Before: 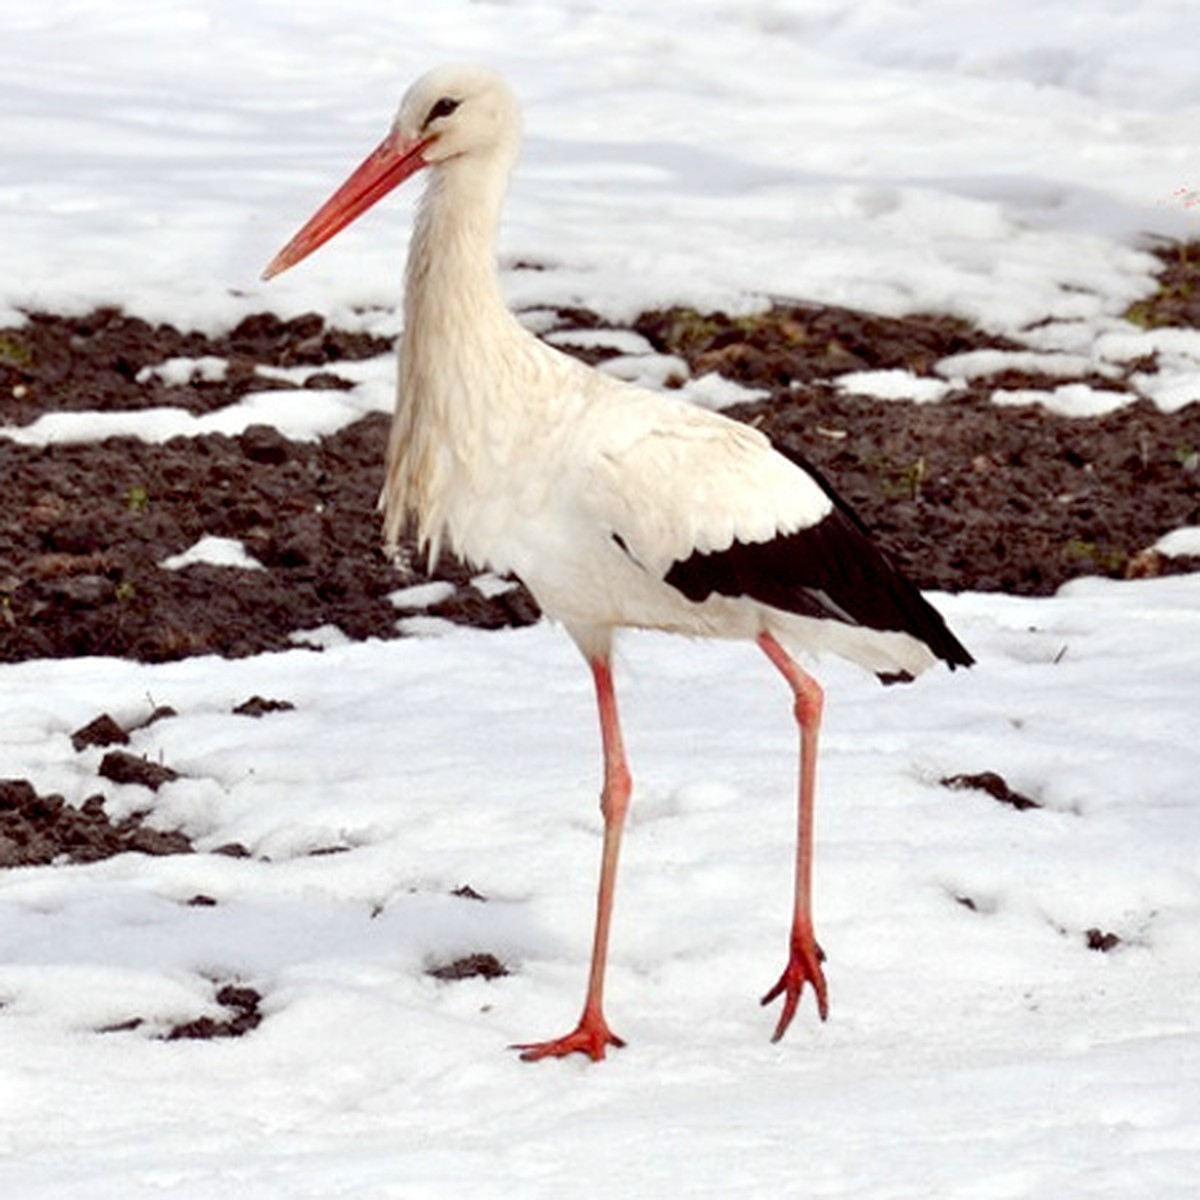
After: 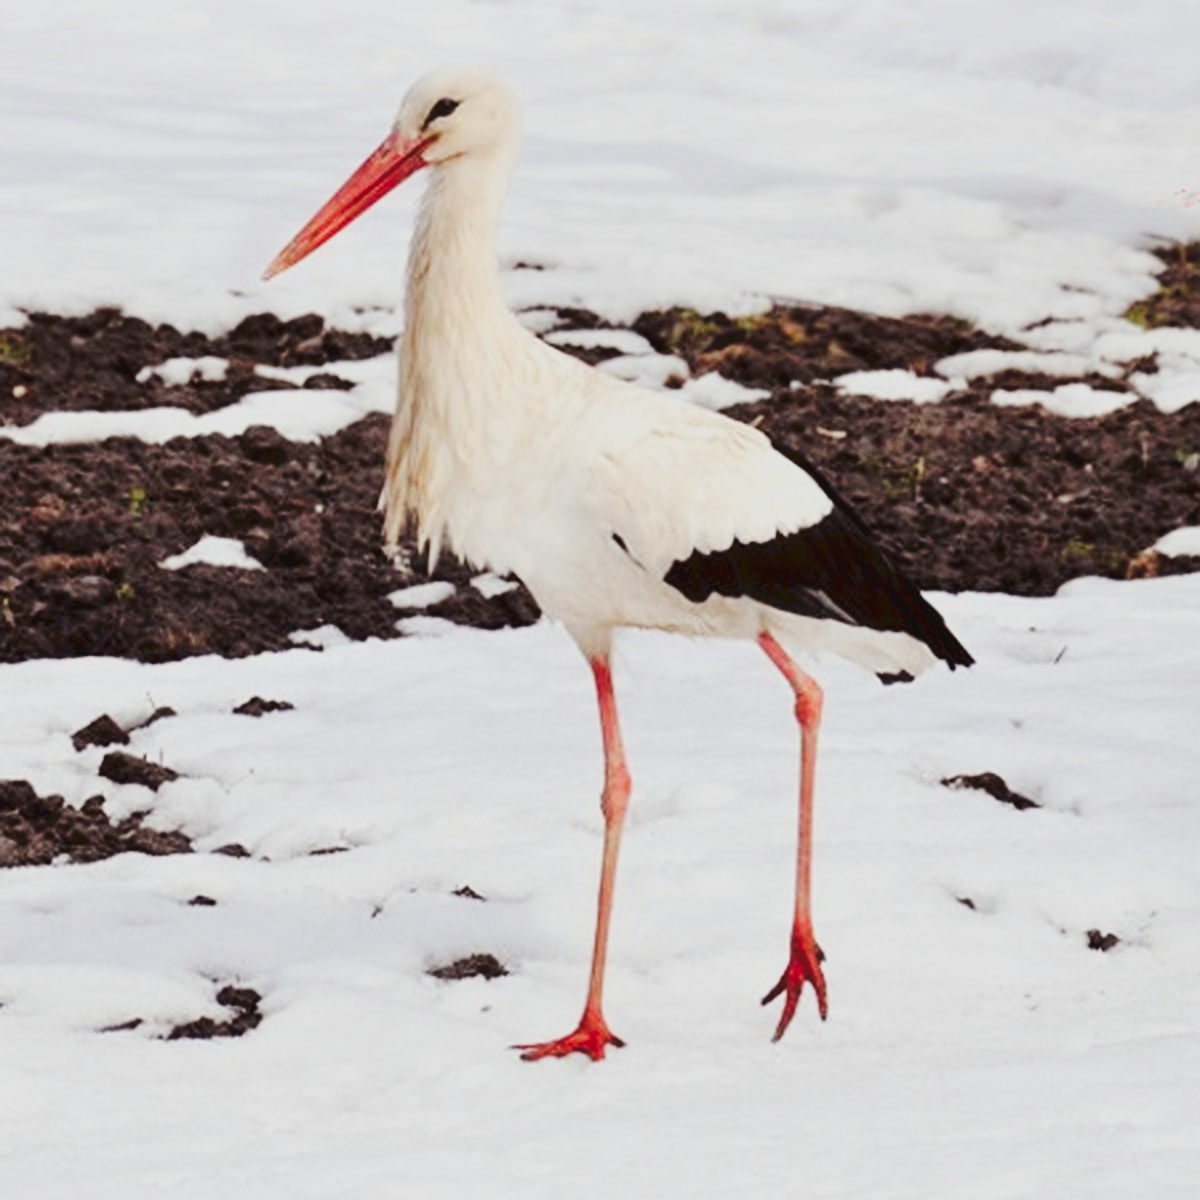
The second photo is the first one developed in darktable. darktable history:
tone curve: curves: ch0 [(0, 0) (0.003, 0.077) (0.011, 0.089) (0.025, 0.105) (0.044, 0.122) (0.069, 0.134) (0.1, 0.151) (0.136, 0.171) (0.177, 0.198) (0.224, 0.23) (0.277, 0.273) (0.335, 0.343) (0.399, 0.422) (0.468, 0.508) (0.543, 0.601) (0.623, 0.695) (0.709, 0.782) (0.801, 0.866) (0.898, 0.934) (1, 1)], preserve colors none
filmic rgb: black relative exposure -7.65 EV, white relative exposure 4.56 EV, hardness 3.61
